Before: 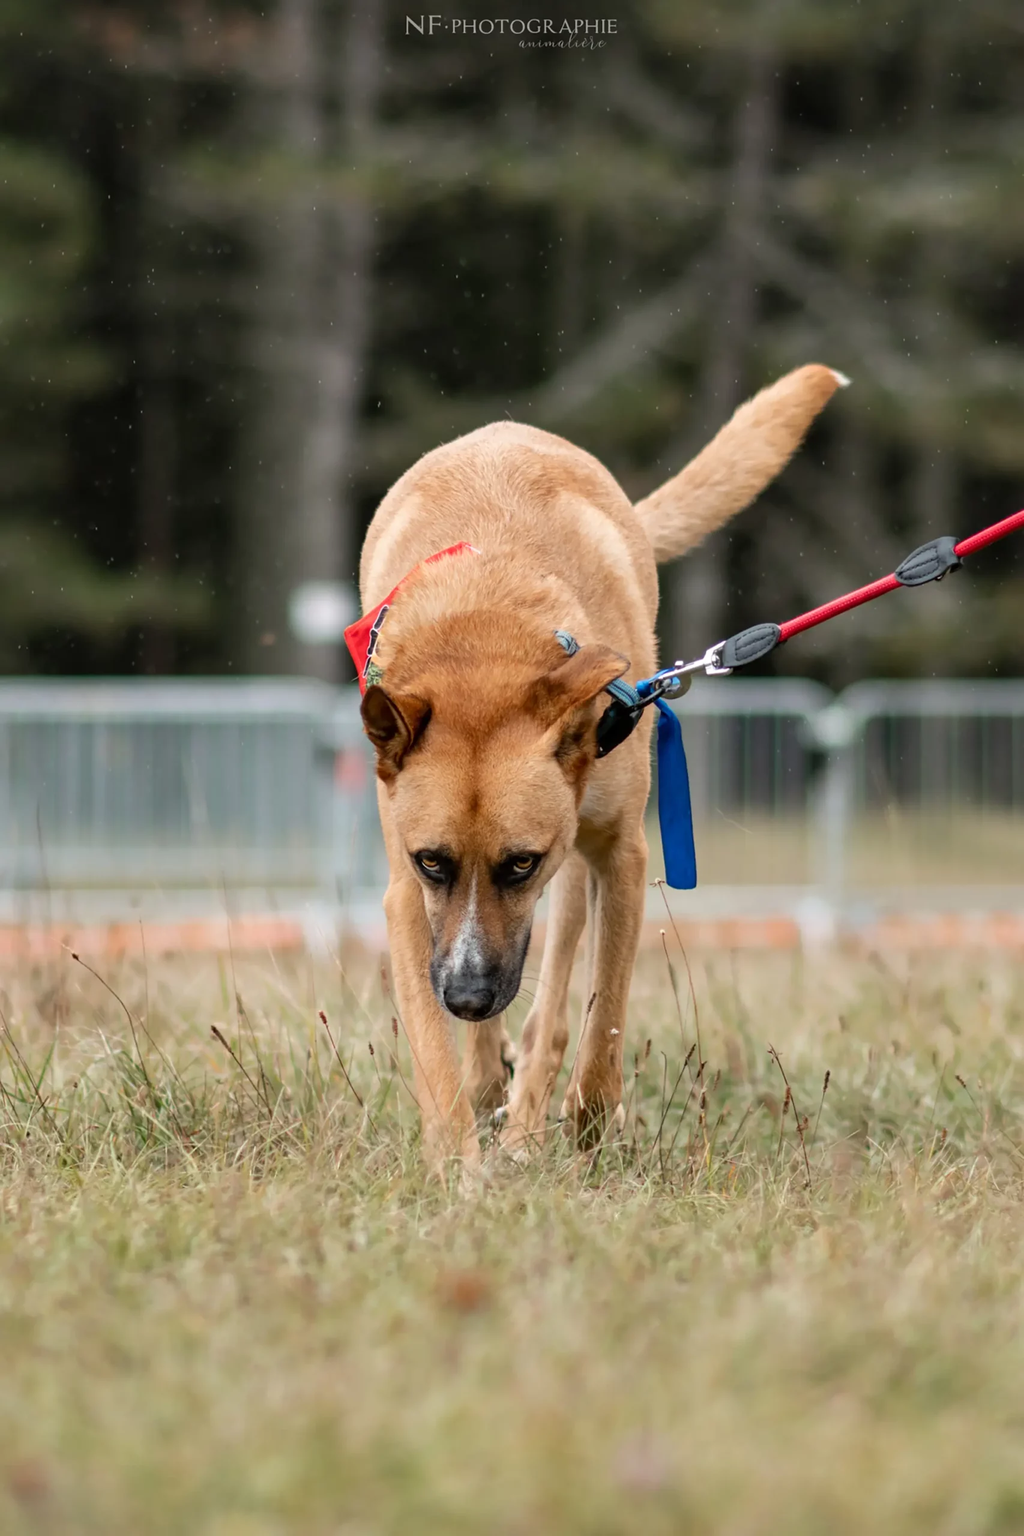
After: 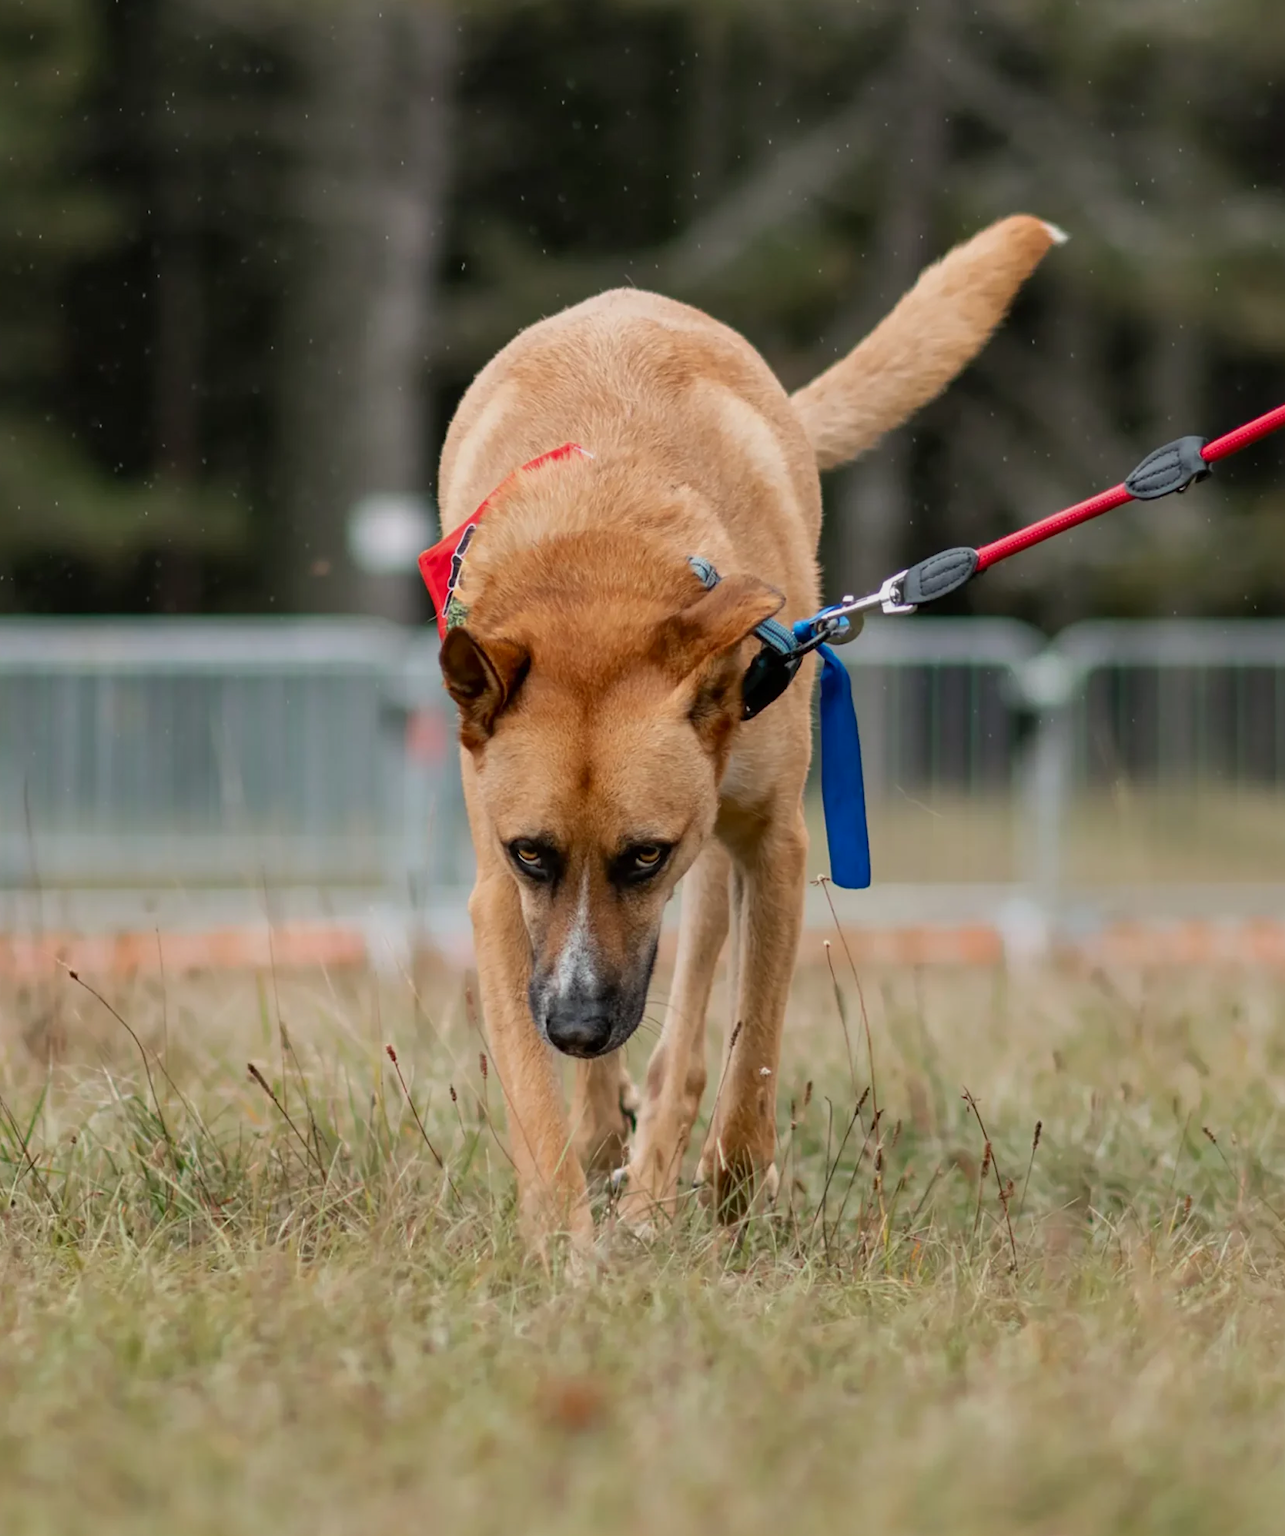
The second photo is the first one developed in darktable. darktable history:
crop and rotate: left 1.814%, top 12.818%, right 0.25%, bottom 9.225%
shadows and highlights: radius 121.13, shadows 21.4, white point adjustment -9.72, highlights -14.39, soften with gaussian
